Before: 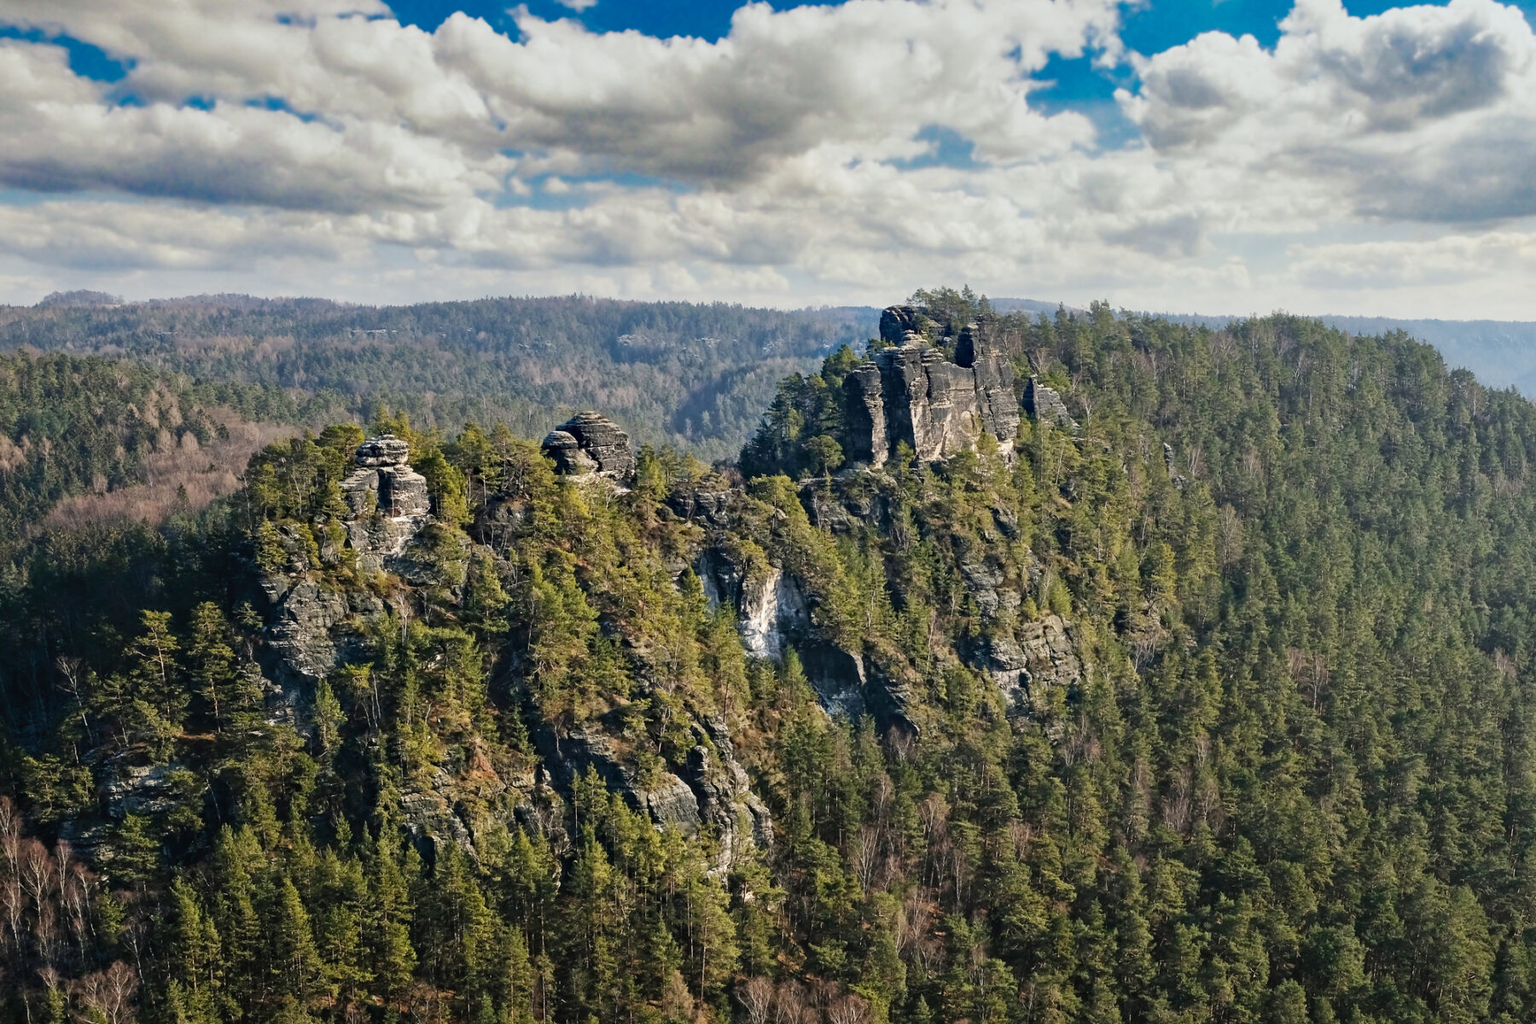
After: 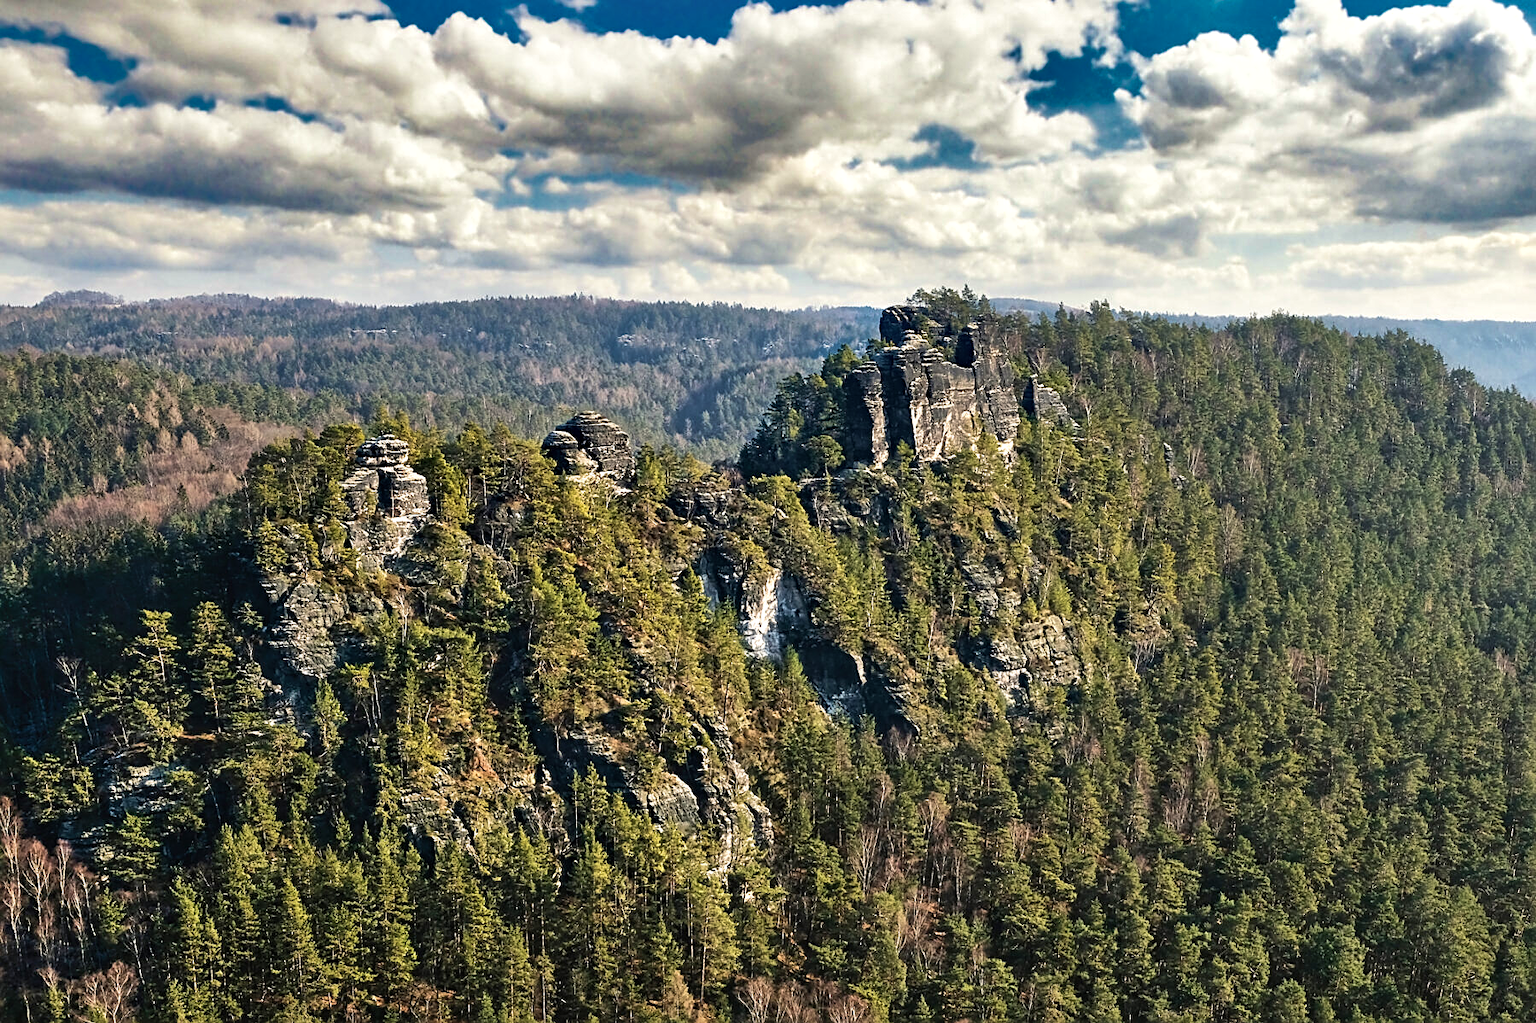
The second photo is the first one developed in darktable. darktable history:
shadows and highlights: soften with gaussian
crop: bottom 0.057%
color balance rgb: highlights gain › chroma 1.018%, highlights gain › hue 70.42°, perceptual saturation grading › global saturation -0.143%, perceptual brilliance grading › highlights 14.061%, perceptual brilliance grading › shadows -19.464%
velvia: on, module defaults
sharpen: on, module defaults
